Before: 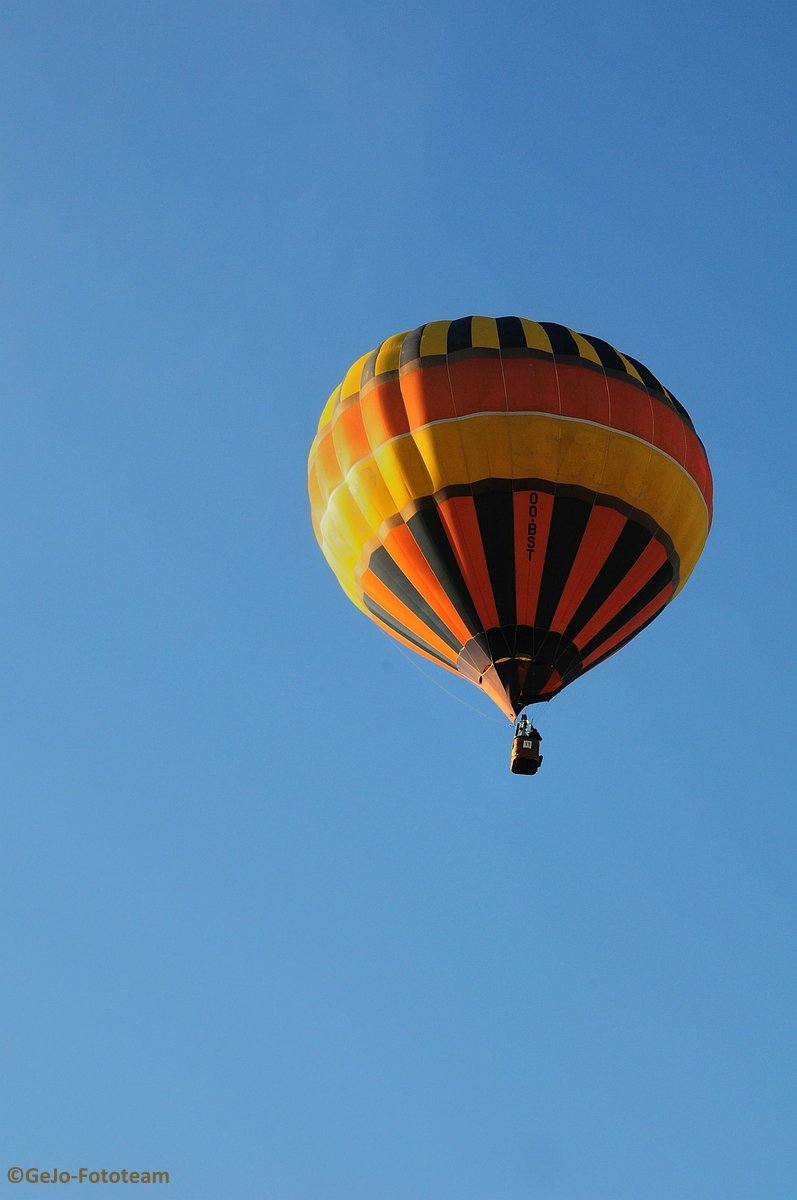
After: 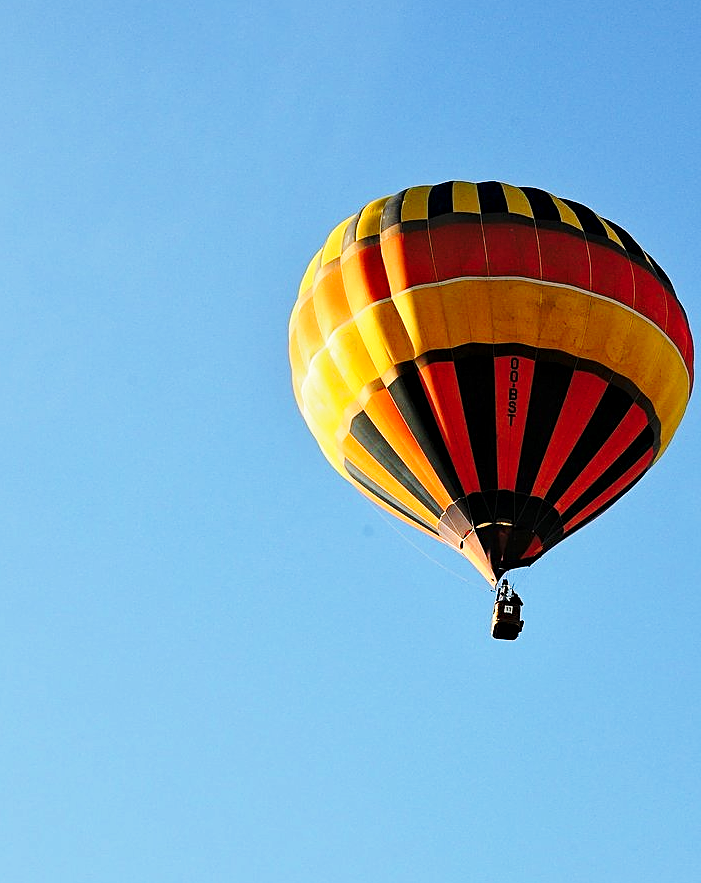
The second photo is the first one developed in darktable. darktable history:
sharpen: on, module defaults
tone equalizer: on, module defaults
base curve: curves: ch0 [(0, 0) (0.036, 0.037) (0.121, 0.228) (0.46, 0.76) (0.859, 0.983) (1, 1)], preserve colors none
crop and rotate: left 2.425%, top 11.305%, right 9.6%, bottom 15.08%
contrast equalizer: y [[0.531, 0.548, 0.559, 0.557, 0.544, 0.527], [0.5 ×6], [0.5 ×6], [0 ×6], [0 ×6]]
